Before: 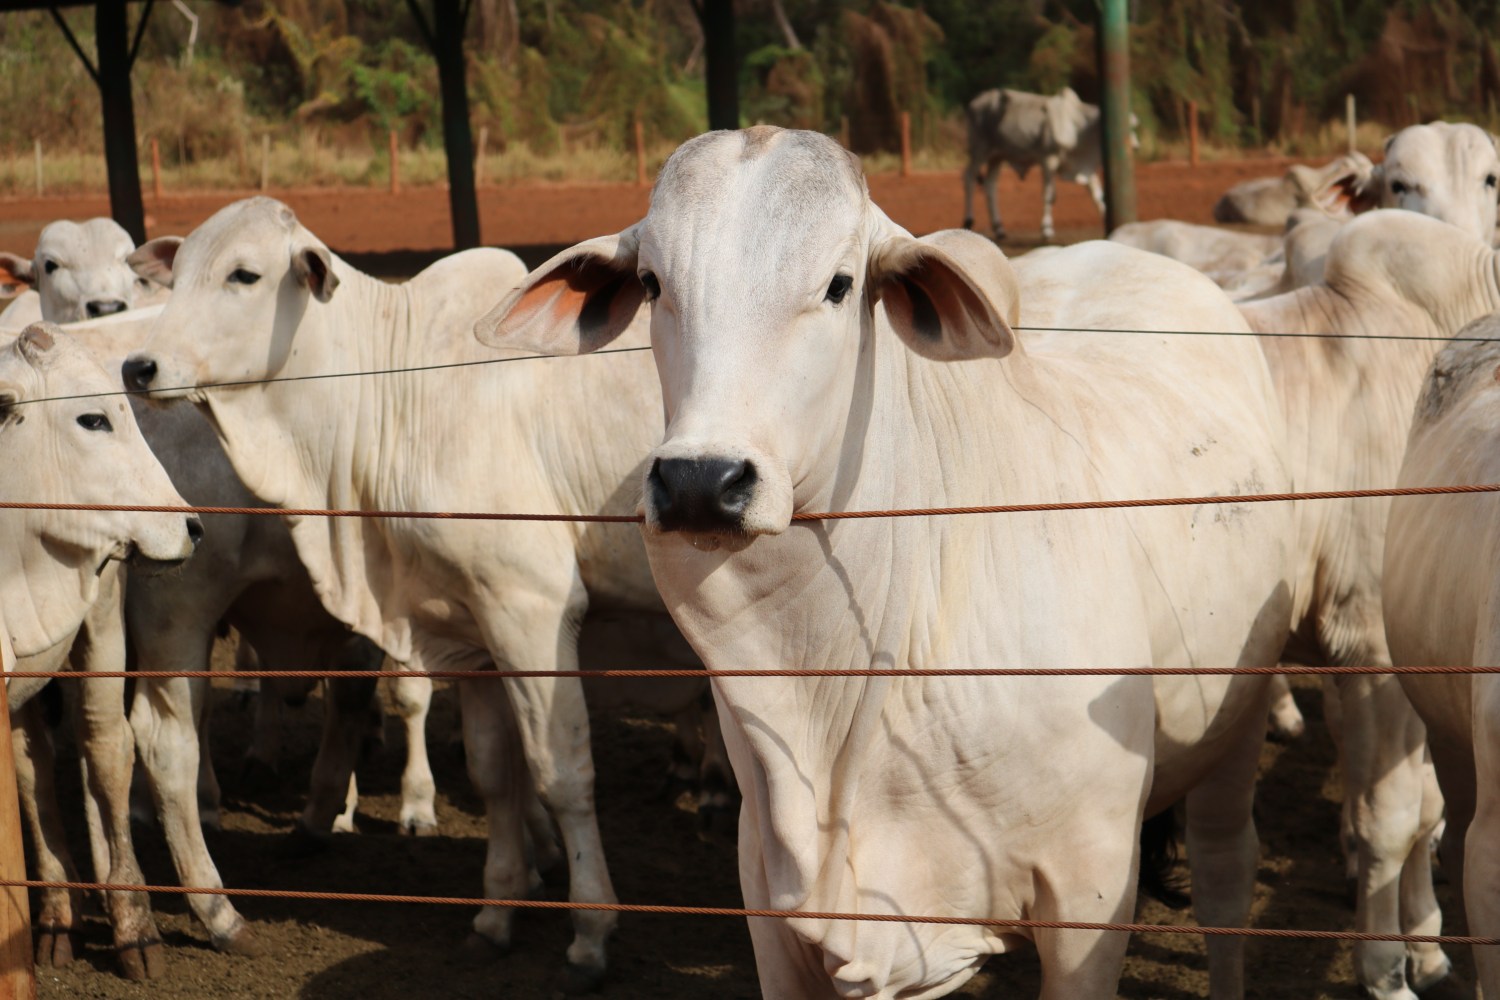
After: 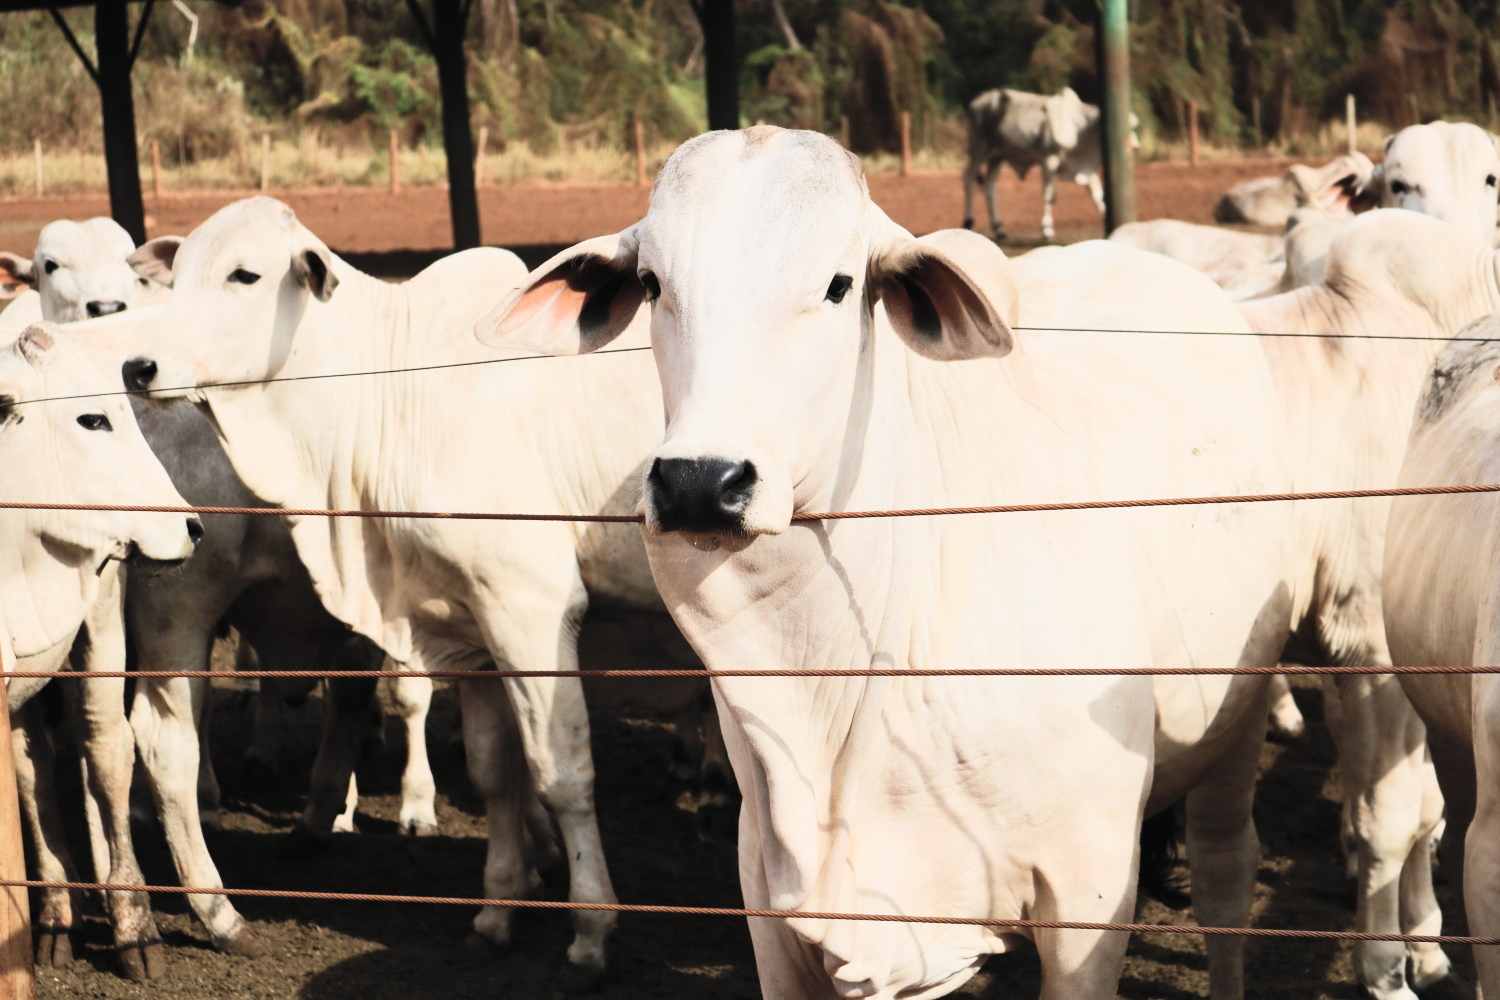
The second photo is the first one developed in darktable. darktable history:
filmic rgb: black relative exposure -7.65 EV, white relative exposure 4.56 EV, hardness 3.61
velvia: on, module defaults
contrast brightness saturation: contrast 0.43, brightness 0.56, saturation -0.19
